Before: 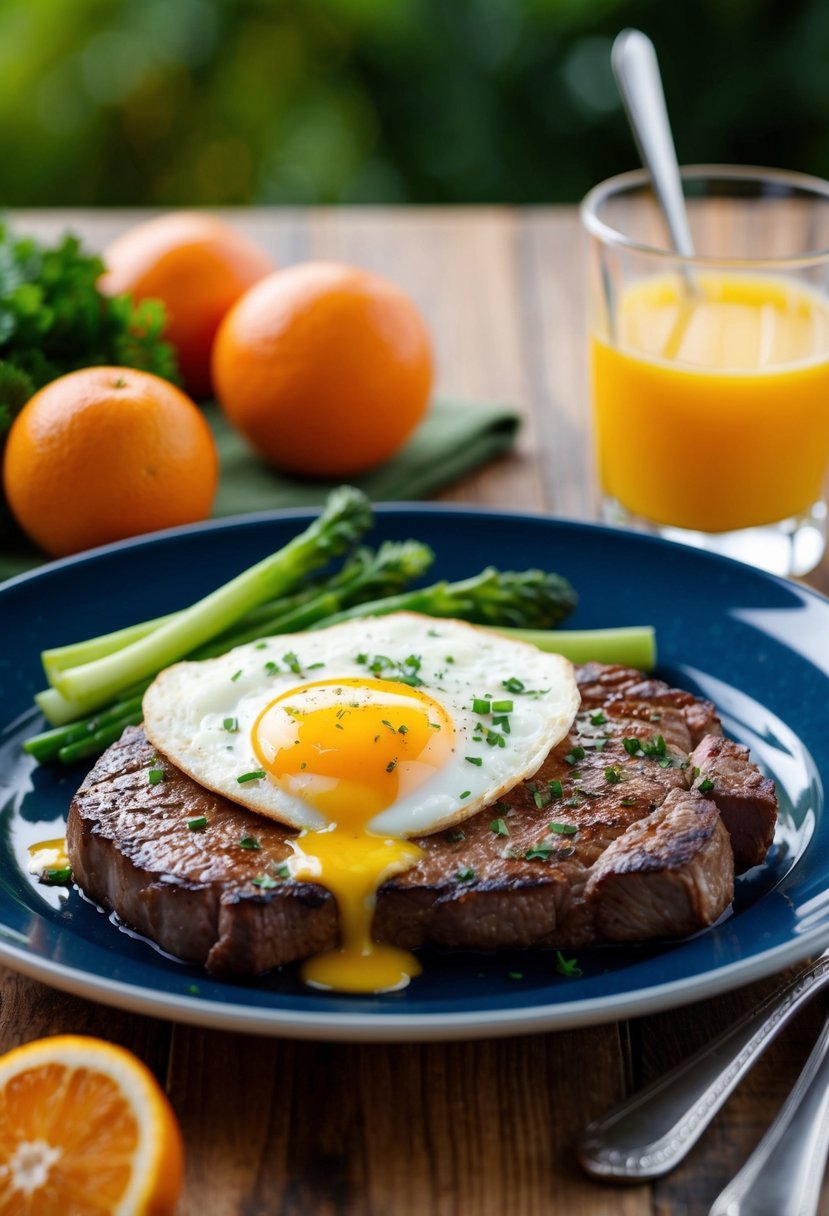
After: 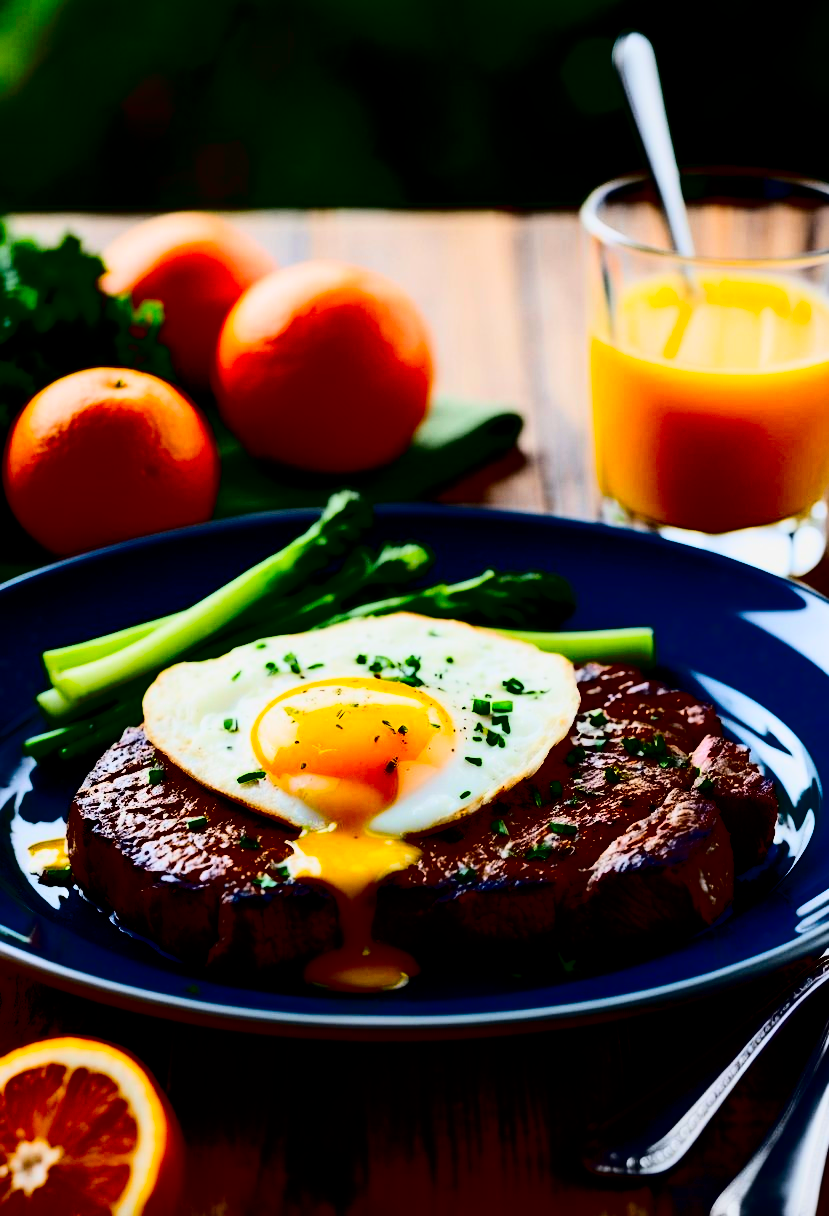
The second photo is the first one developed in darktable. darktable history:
contrast brightness saturation: contrast 0.759, brightness -0.986, saturation 0.993
filmic rgb: black relative exposure -5.04 EV, white relative exposure 3.99 EV, hardness 2.9, contrast 1.19
